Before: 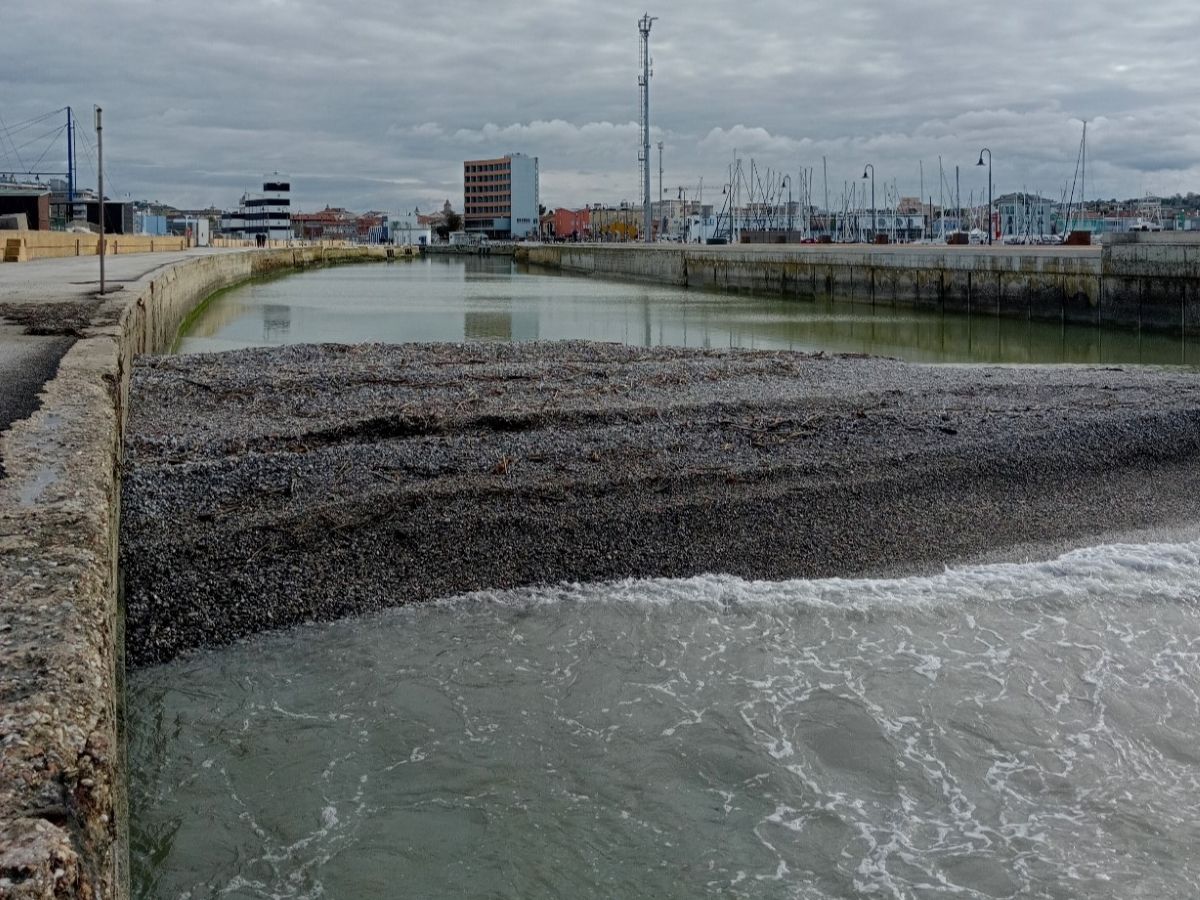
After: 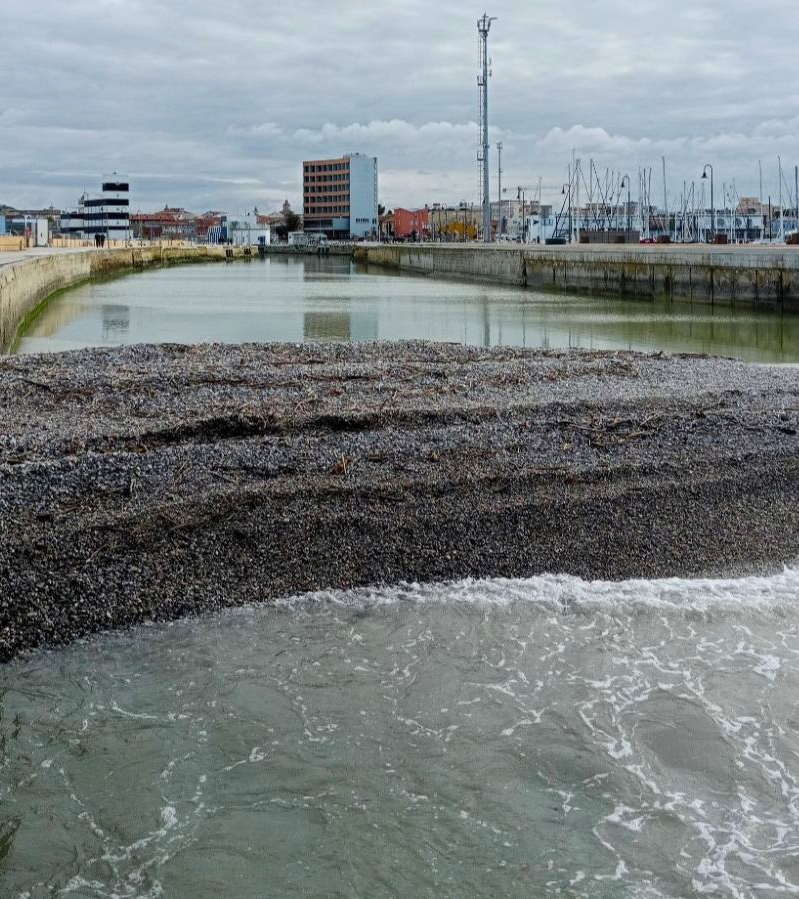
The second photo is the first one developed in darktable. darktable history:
contrast brightness saturation: contrast 0.197, brightness 0.169, saturation 0.219
crop and rotate: left 13.463%, right 19.941%
